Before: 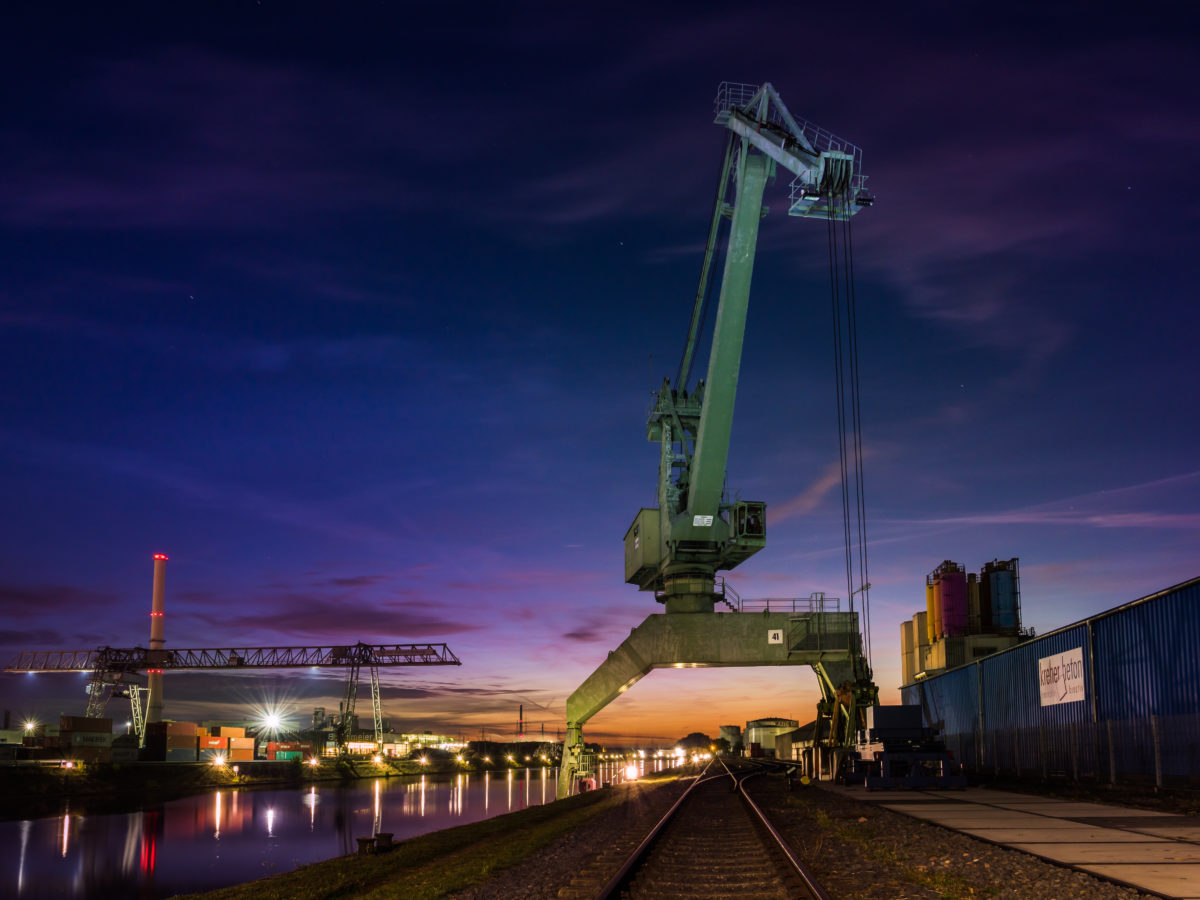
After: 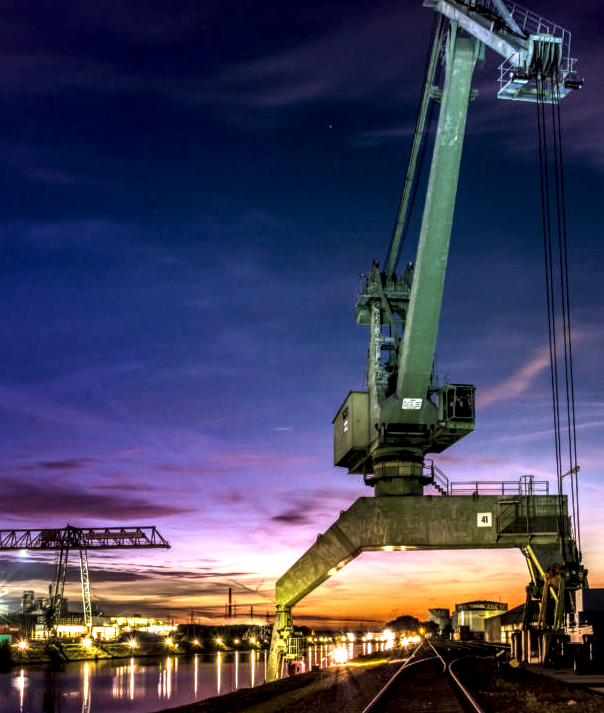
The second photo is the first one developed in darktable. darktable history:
color balance rgb: perceptual saturation grading › global saturation 0.69%, perceptual brilliance grading › global brilliance -17.565%, perceptual brilliance grading › highlights 28.539%, global vibrance 20%
local contrast: highlights 9%, shadows 38%, detail 183%, midtone range 0.472
exposure: black level correction 0.001, exposure 0.5 EV, compensate exposure bias true, compensate highlight preservation false
crop and rotate: angle 0.015°, left 24.286%, top 13.03%, right 25.358%, bottom 7.613%
